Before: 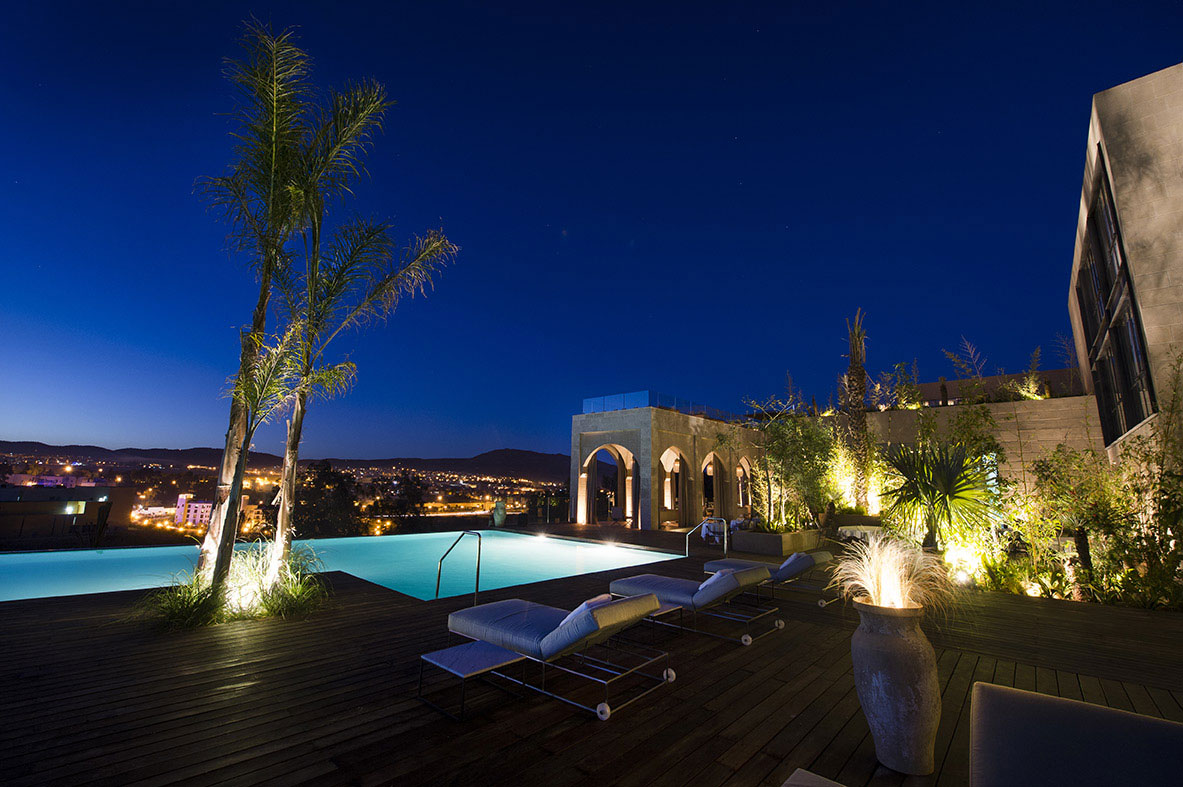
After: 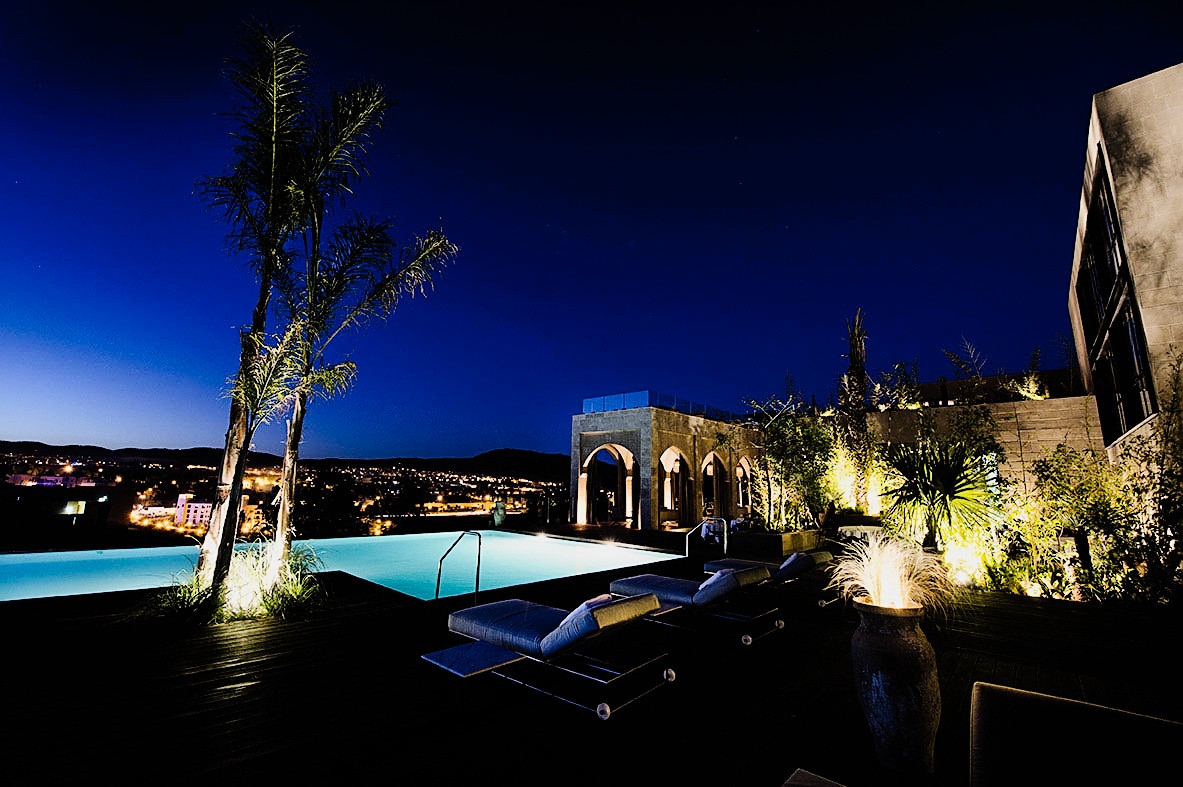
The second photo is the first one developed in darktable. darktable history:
tone curve: curves: ch0 [(0, 0) (0.003, 0) (0.011, 0.001) (0.025, 0.003) (0.044, 0.005) (0.069, 0.012) (0.1, 0.023) (0.136, 0.039) (0.177, 0.088) (0.224, 0.15) (0.277, 0.24) (0.335, 0.337) (0.399, 0.437) (0.468, 0.535) (0.543, 0.629) (0.623, 0.71) (0.709, 0.782) (0.801, 0.856) (0.898, 0.94) (1, 1)], preserve colors none
filmic rgb: black relative exposure -5 EV, hardness 2.88, contrast 1.2
contrast brightness saturation: contrast 0.2, brightness 0.16, saturation 0.22
sharpen: on, module defaults
exposure: black level correction -0.015, exposure -0.5 EV, compensate highlight preservation false
color zones: curves: ch1 [(0, 0.469) (0.01, 0.469) (0.12, 0.446) (0.248, 0.469) (0.5, 0.5) (0.748, 0.5) (0.99, 0.469) (1, 0.469)]
